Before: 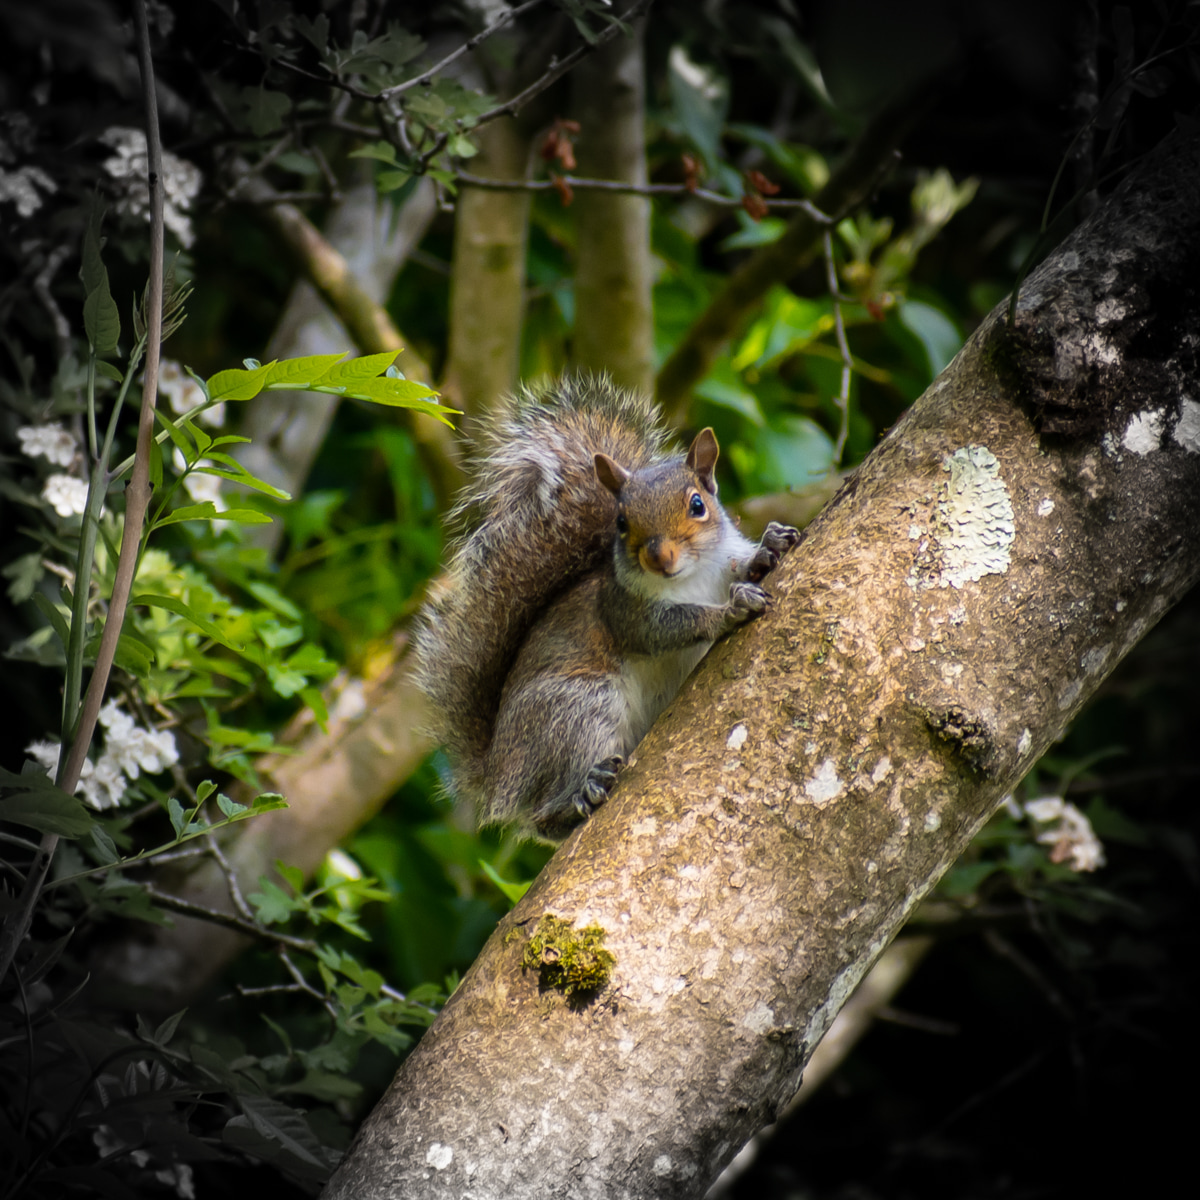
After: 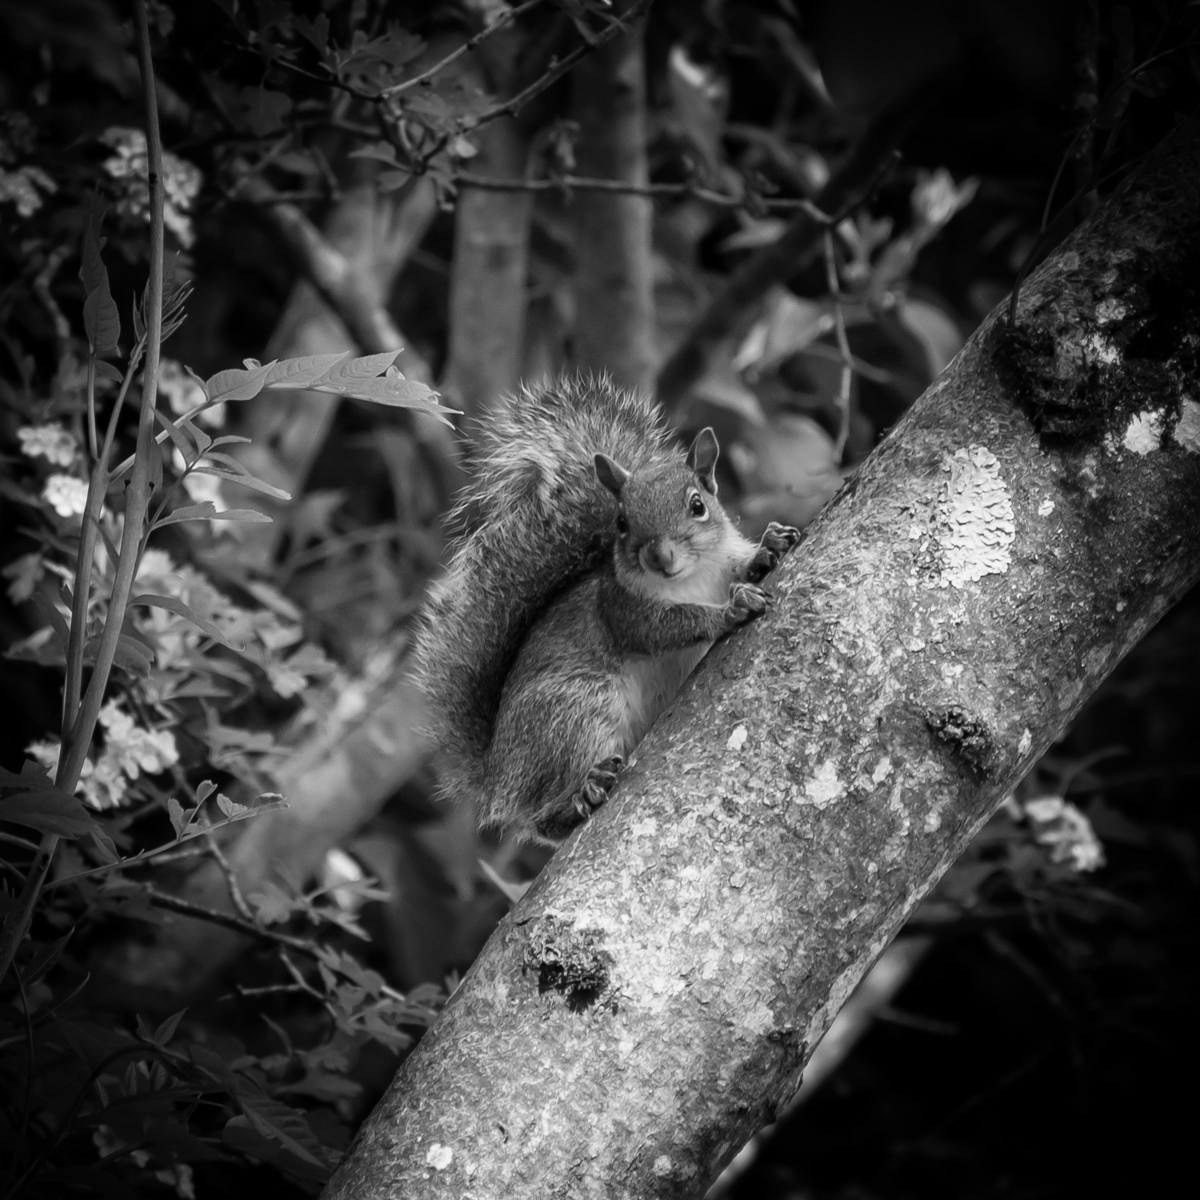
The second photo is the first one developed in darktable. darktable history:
white balance: red 0.931, blue 1.11
shadows and highlights: shadows -24.28, highlights 49.77, soften with gaussian
monochrome: a -6.99, b 35.61, size 1.4
